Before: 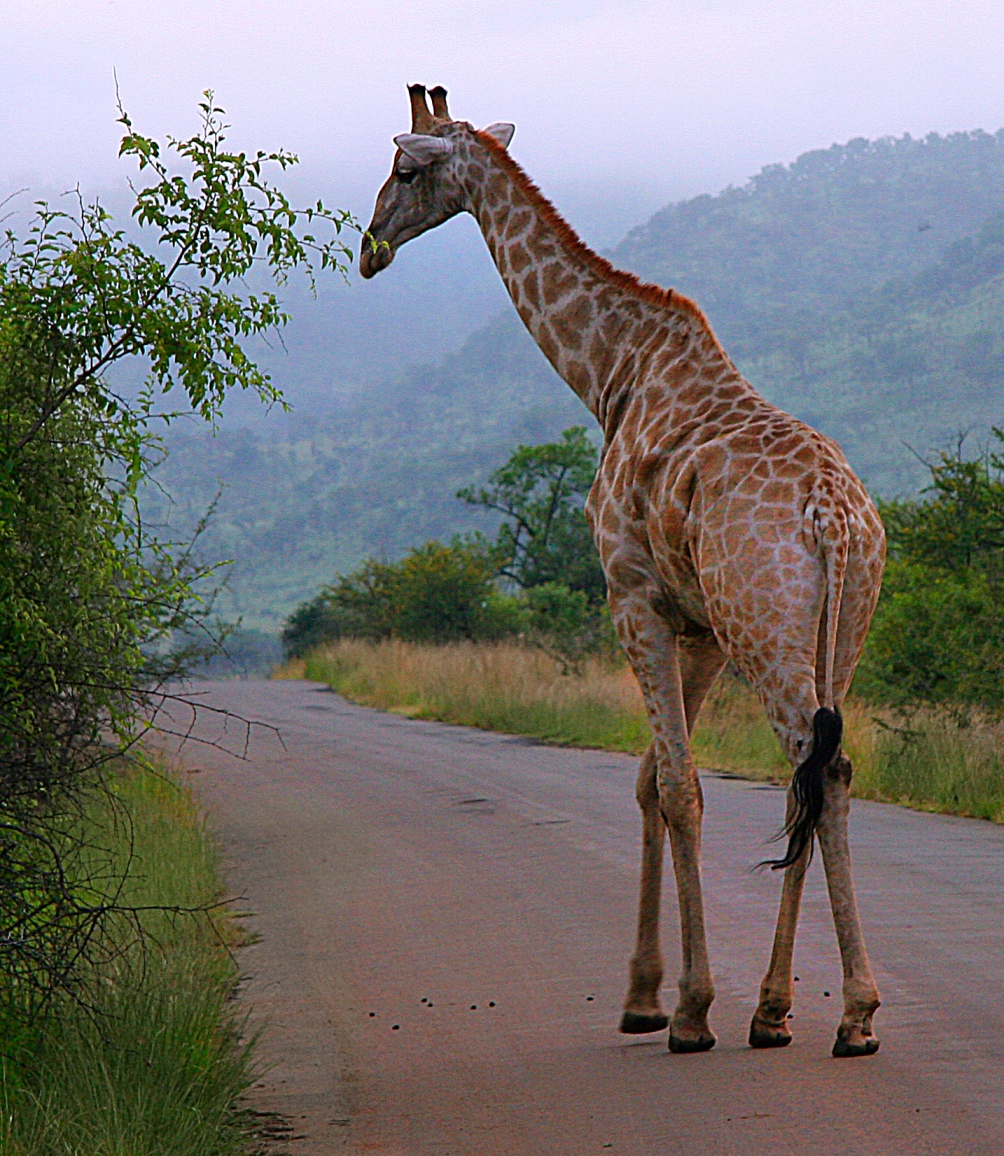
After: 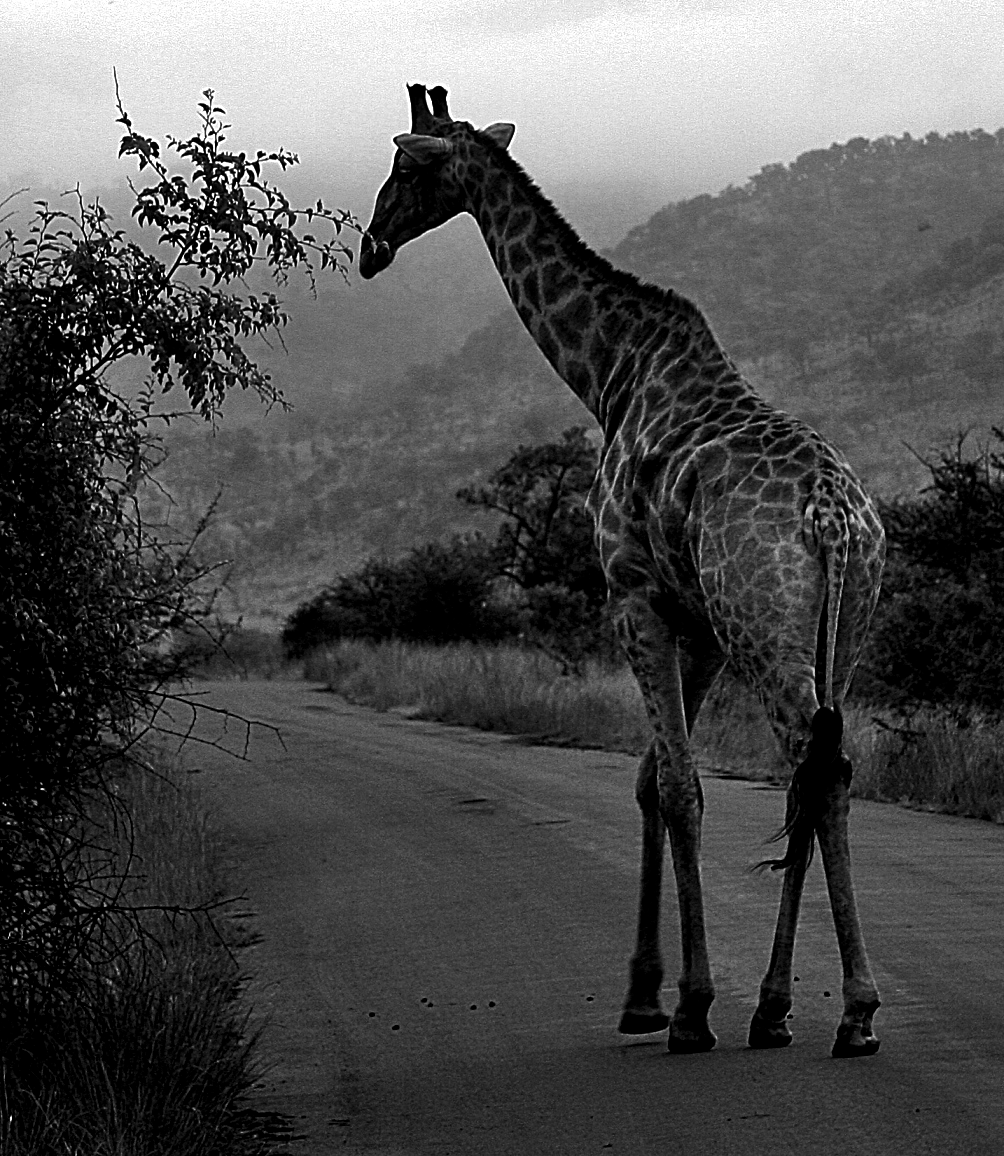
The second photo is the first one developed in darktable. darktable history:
contrast brightness saturation: contrast -0.03, brightness -0.59, saturation -1
exposure: black level correction 0.031, exposure 0.304 EV, compensate highlight preservation false
shadows and highlights: soften with gaussian
